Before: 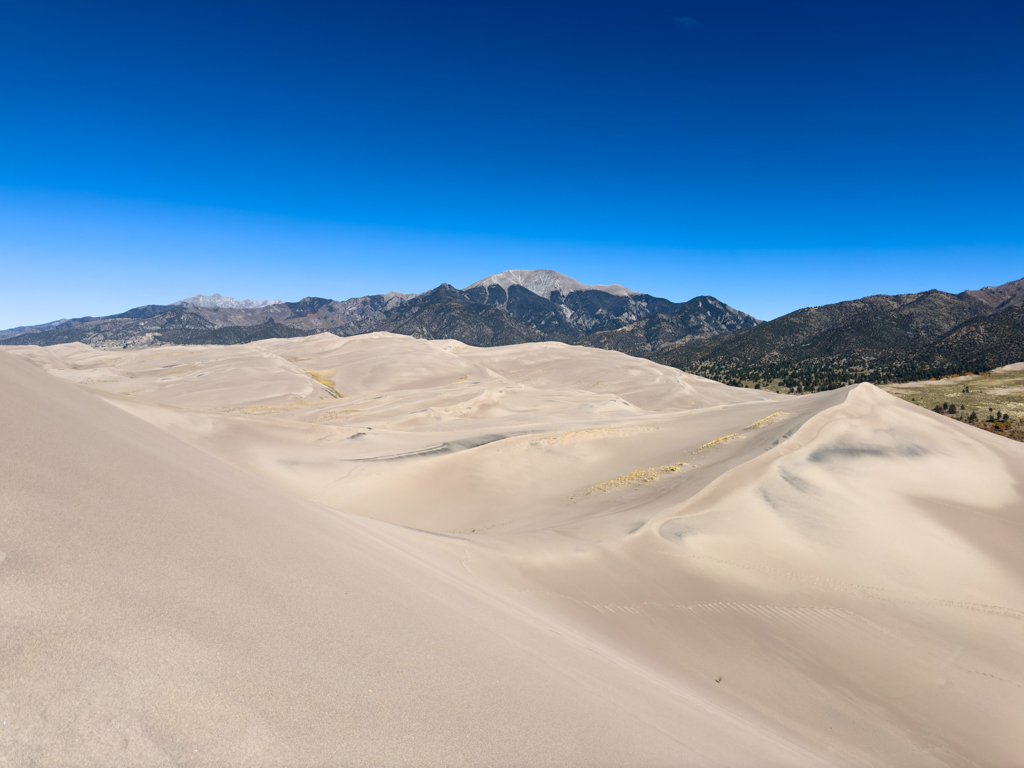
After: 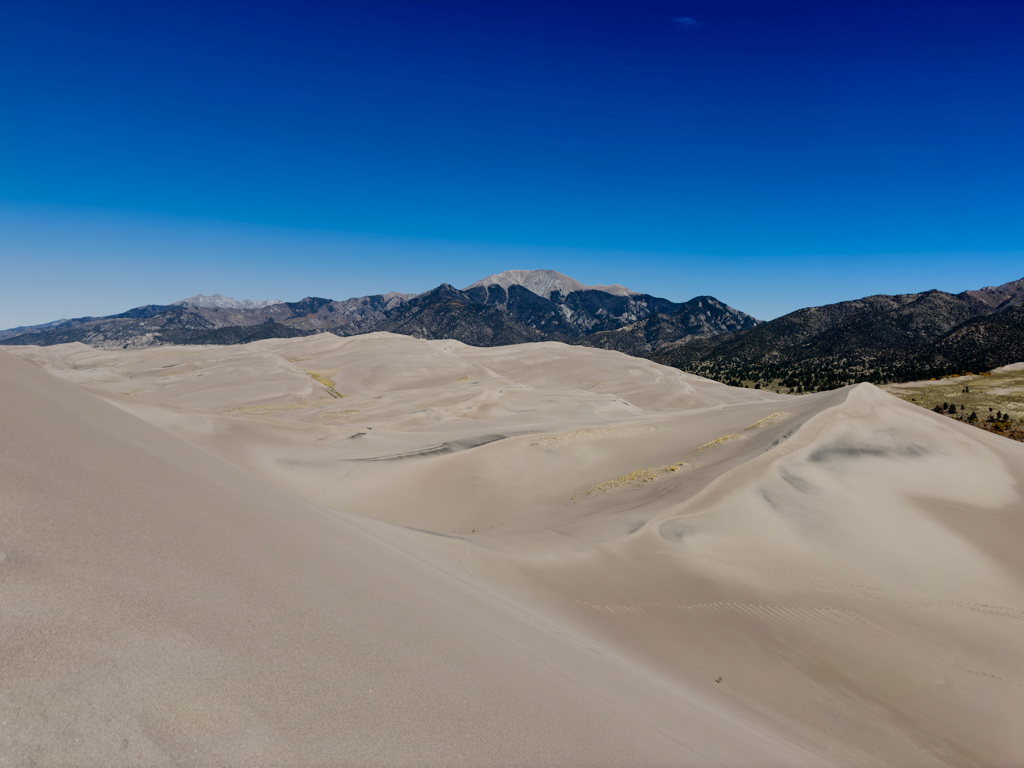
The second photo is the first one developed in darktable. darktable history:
filmic rgb: middle gray luminance 29%, black relative exposure -10.3 EV, white relative exposure 5.5 EV, threshold 6 EV, target black luminance 0%, hardness 3.95, latitude 2.04%, contrast 1.132, highlights saturation mix 5%, shadows ↔ highlights balance 15.11%, add noise in highlights 0, preserve chrominance no, color science v3 (2019), use custom middle-gray values true, iterations of high-quality reconstruction 0, contrast in highlights soft, enable highlight reconstruction true
shadows and highlights: soften with gaussian
